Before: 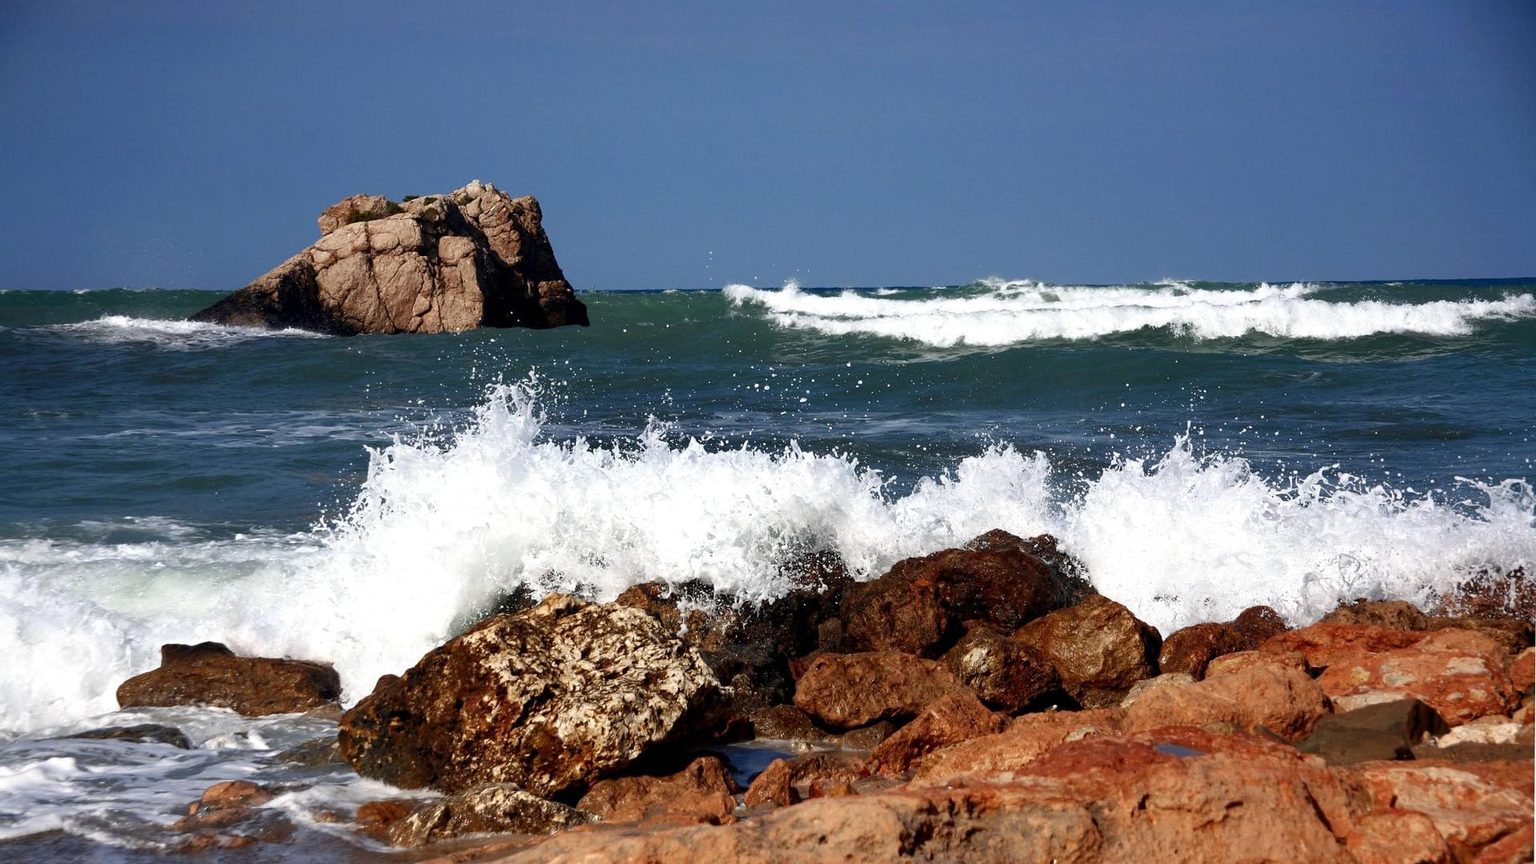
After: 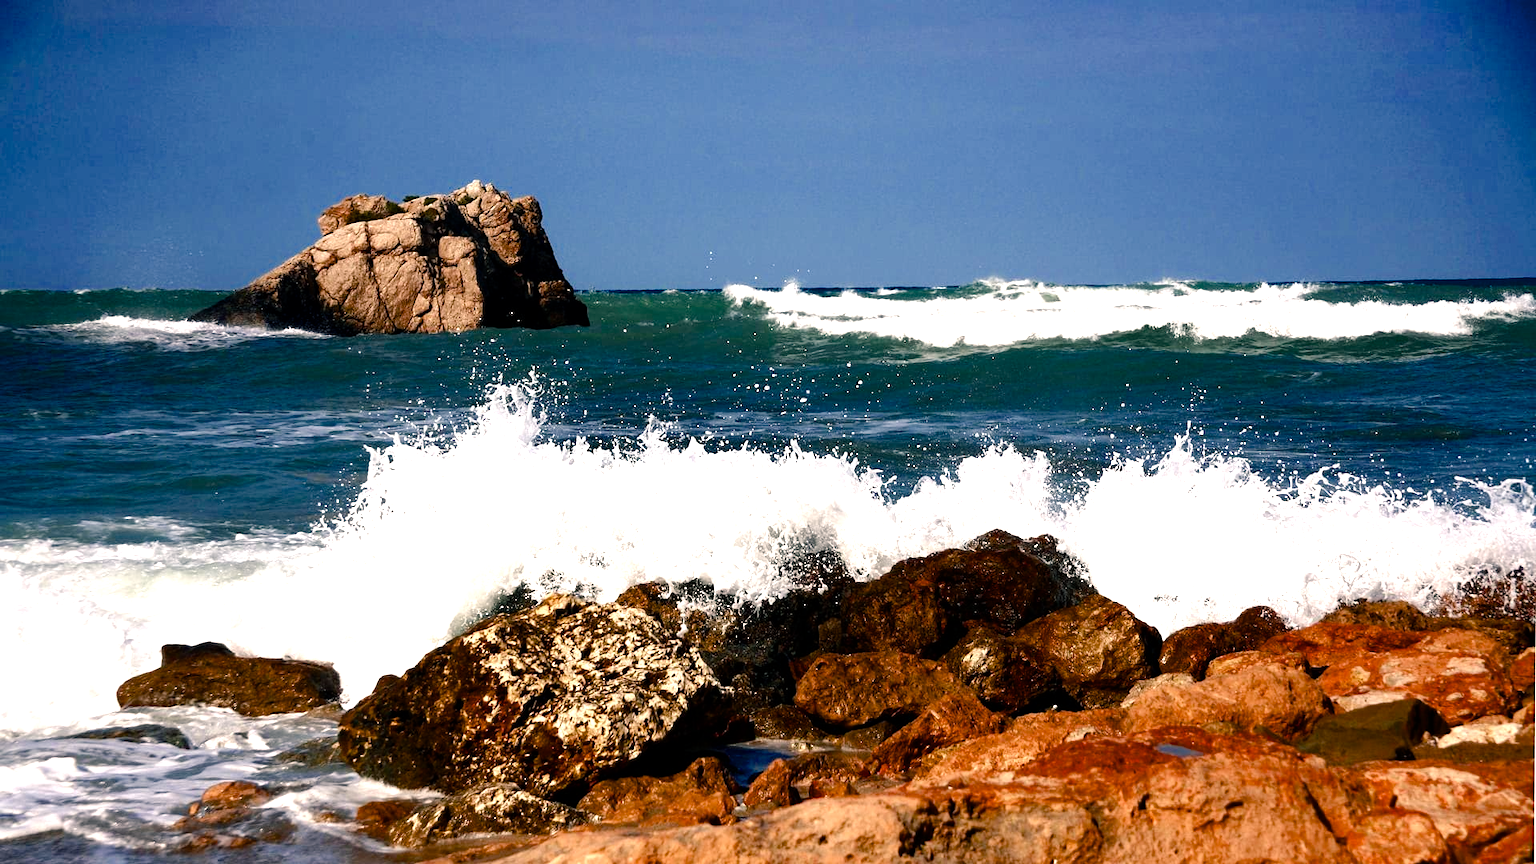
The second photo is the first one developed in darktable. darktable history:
tone equalizer: -8 EV -0.39 EV, -7 EV -0.403 EV, -6 EV -0.303 EV, -5 EV -0.207 EV, -3 EV 0.211 EV, -2 EV 0.347 EV, -1 EV 0.4 EV, +0 EV 0.431 EV
color balance rgb: shadows lift › luminance -7.643%, shadows lift › chroma 2.46%, shadows lift › hue 164.2°, power › hue 330.2°, highlights gain › chroma 2.989%, highlights gain › hue 60.21°, perceptual saturation grading › global saturation 20%, perceptual saturation grading › highlights -24.921%, perceptual saturation grading › shadows 25.199%, perceptual brilliance grading › mid-tones 9.51%, perceptual brilliance grading › shadows 15.838%, global vibrance 6.609%, contrast 13.106%, saturation formula JzAzBz (2021)
sharpen: radius 2.875, amount 0.884, threshold 47.312
